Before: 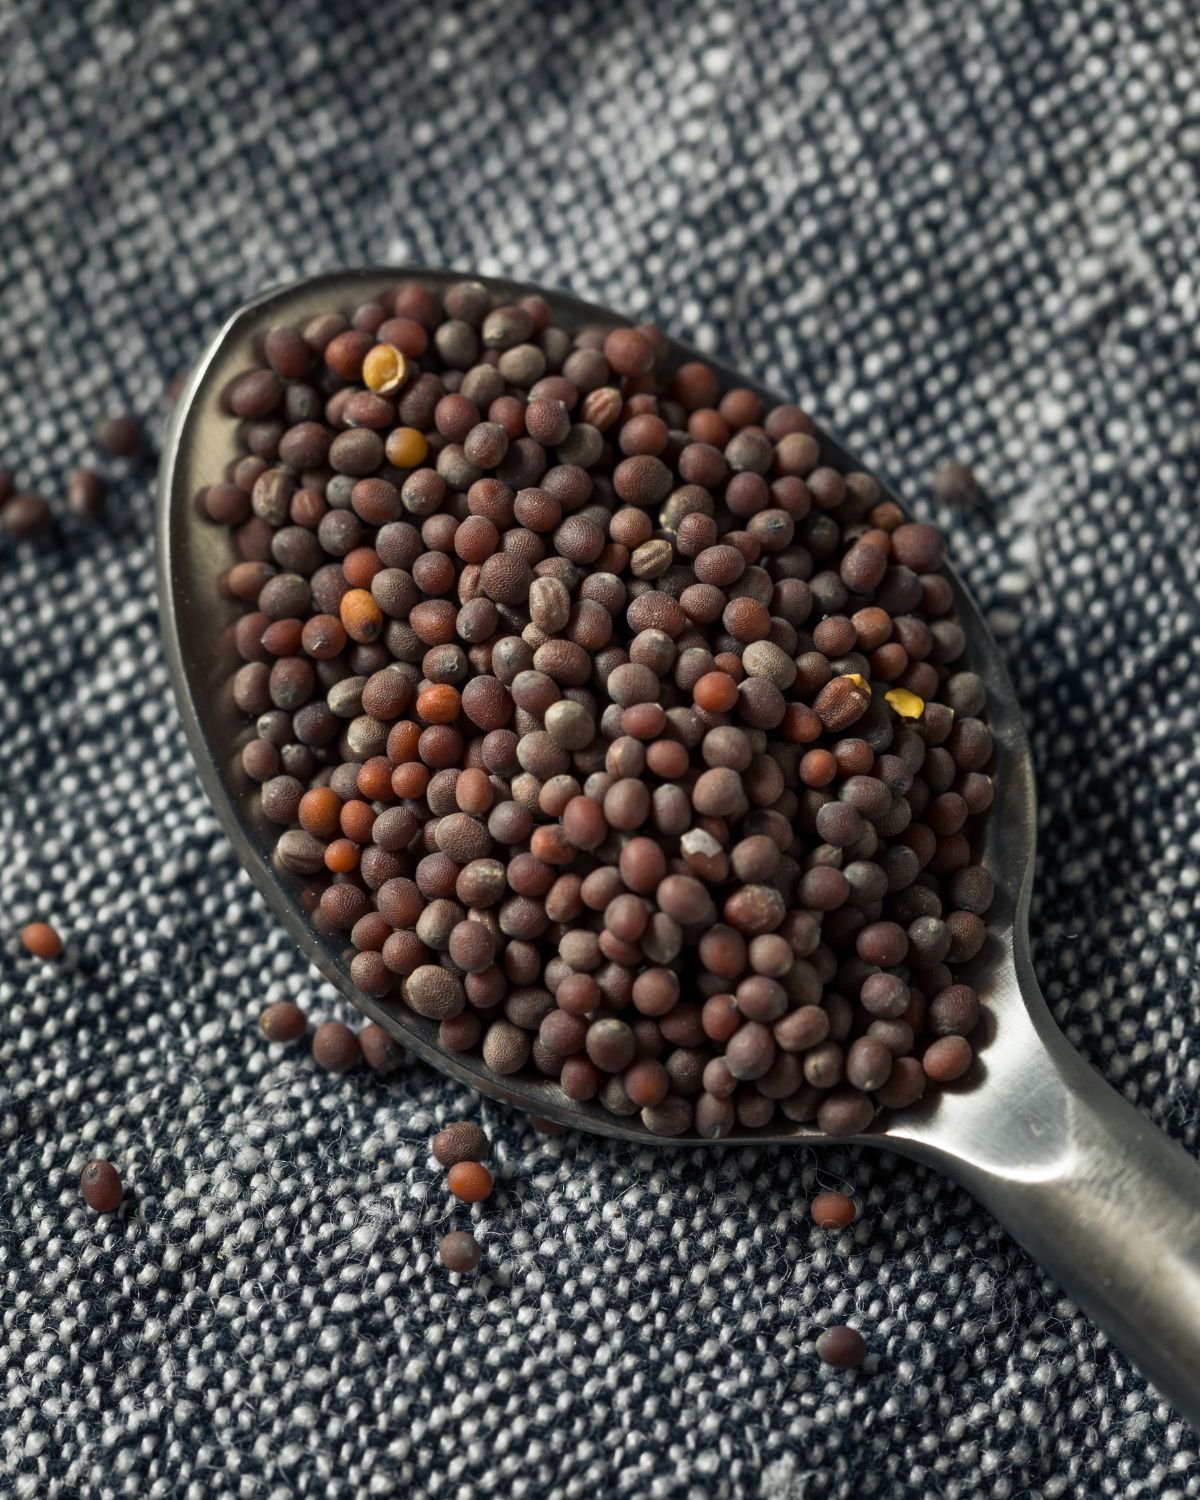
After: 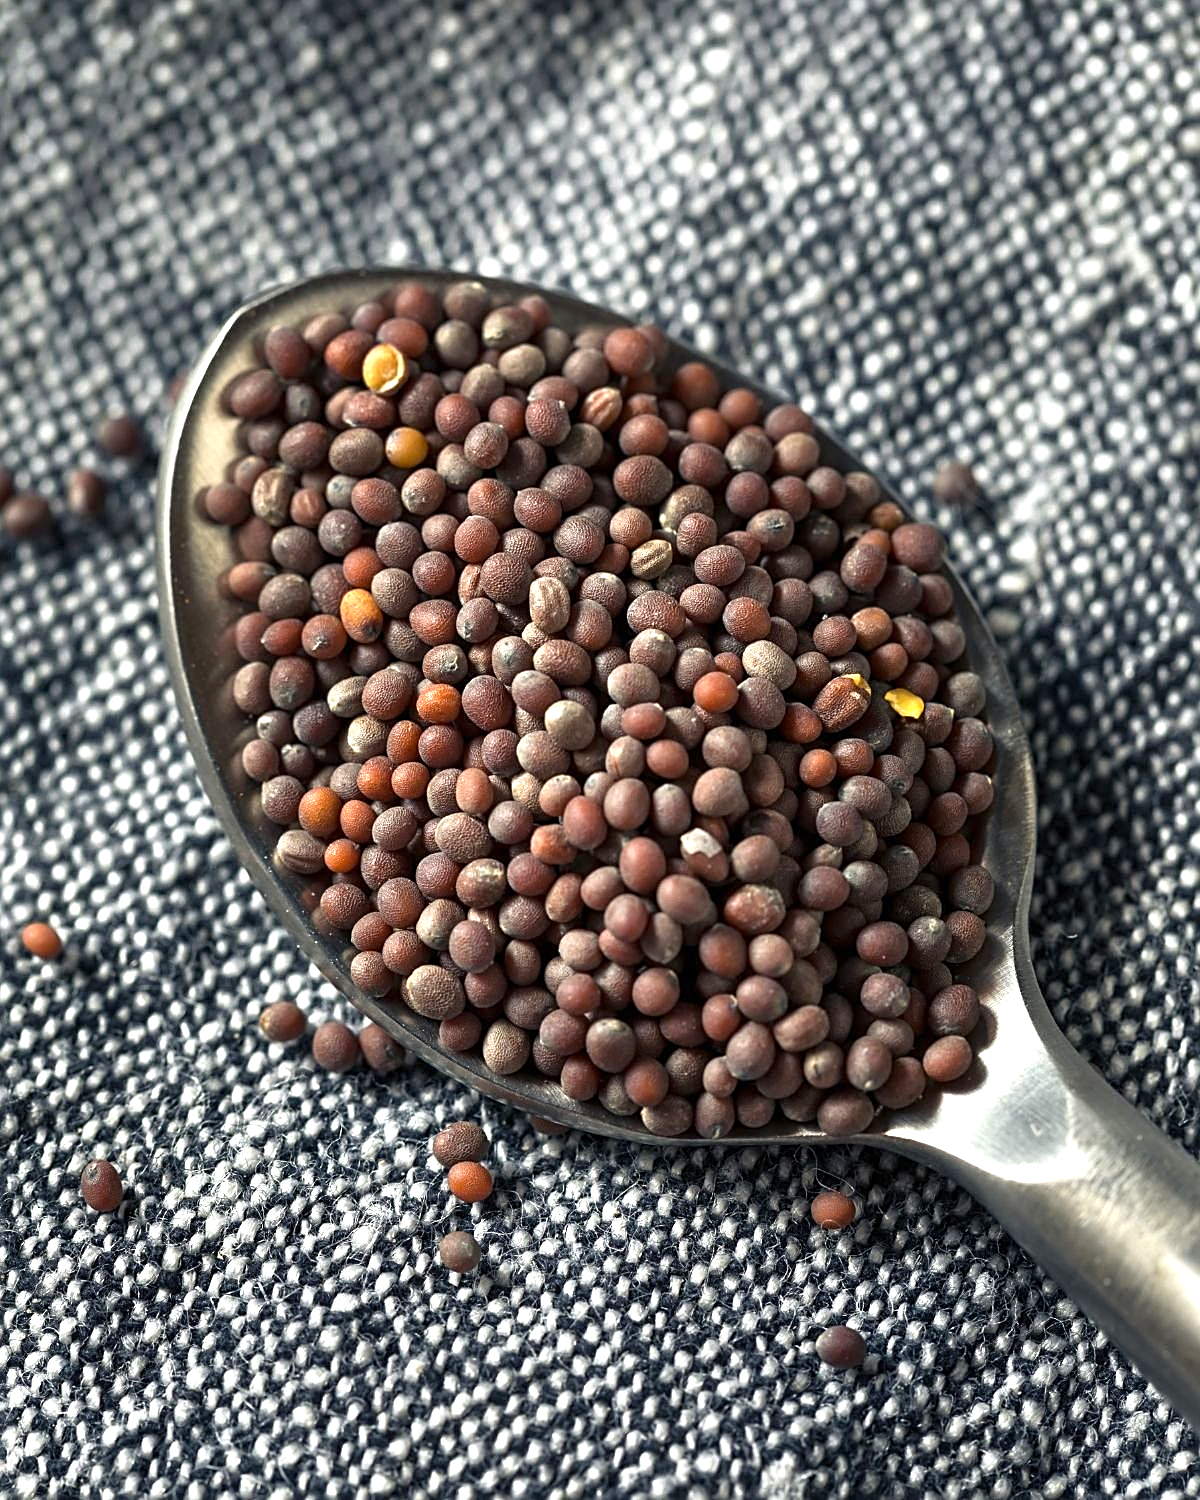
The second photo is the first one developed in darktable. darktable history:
sharpen: amount 0.75
exposure: exposure 0.999 EV, compensate highlight preservation false
